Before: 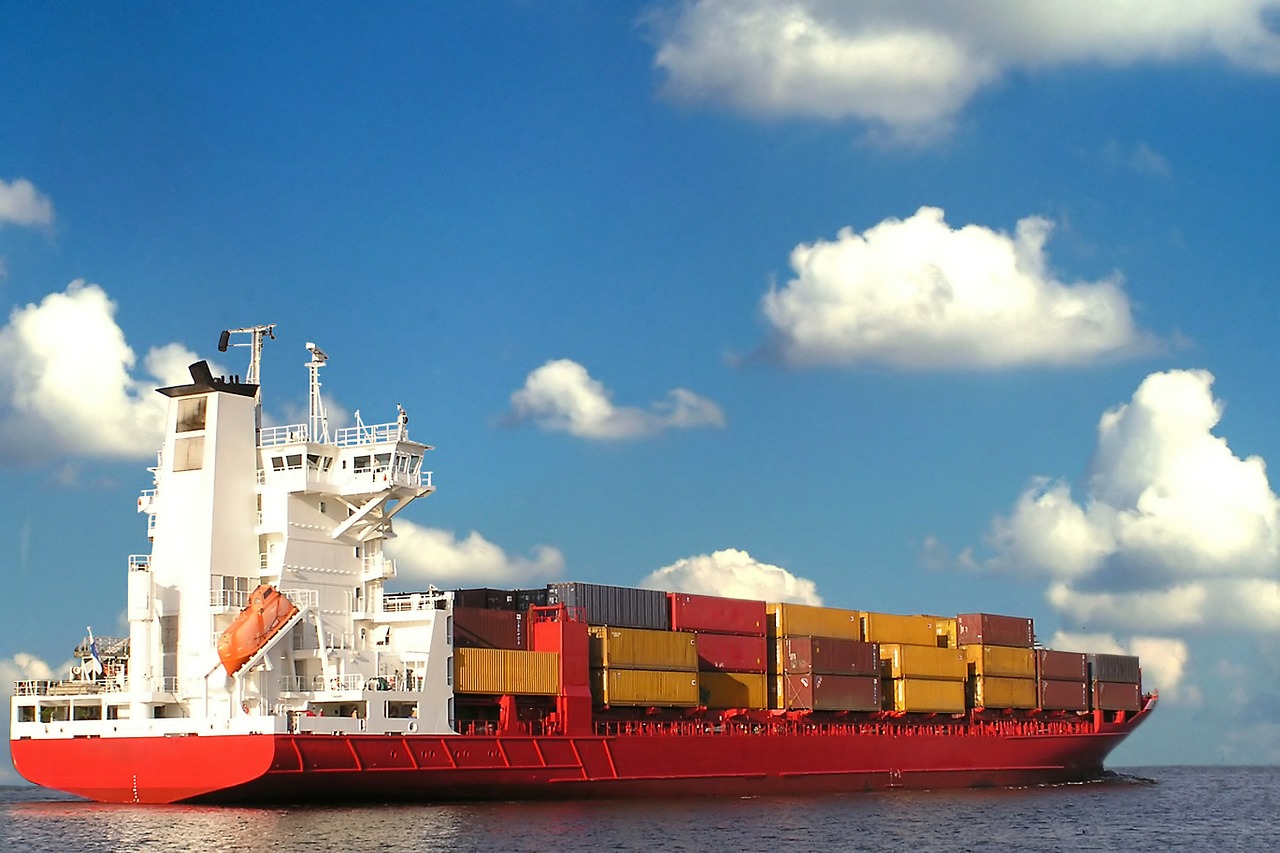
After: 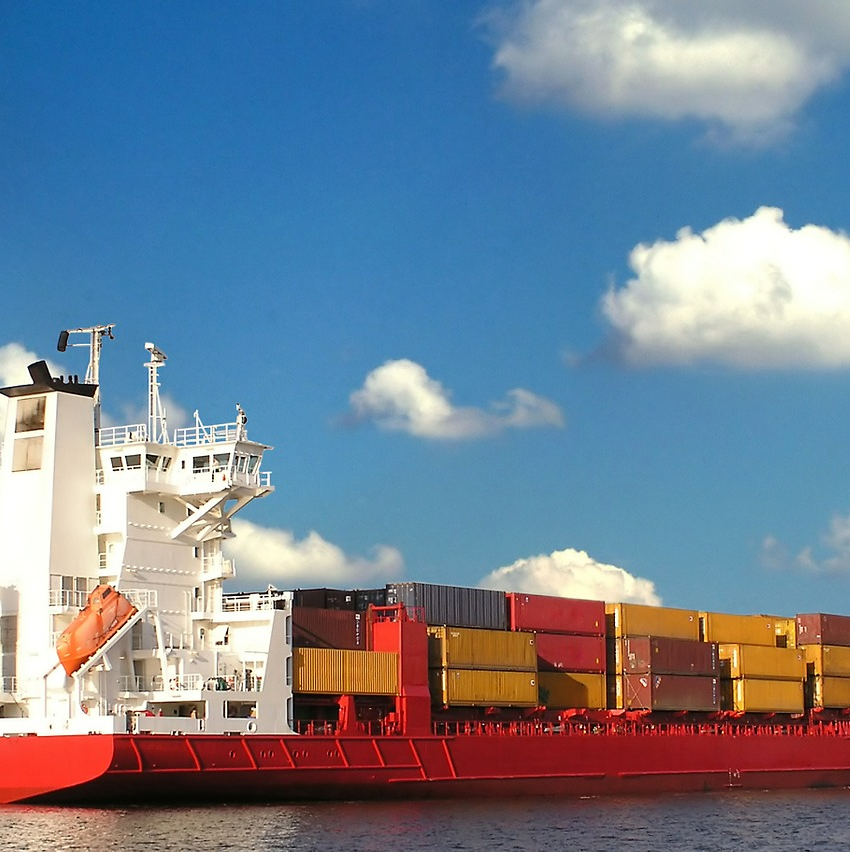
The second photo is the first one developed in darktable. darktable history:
crop and rotate: left 12.59%, right 20.937%
